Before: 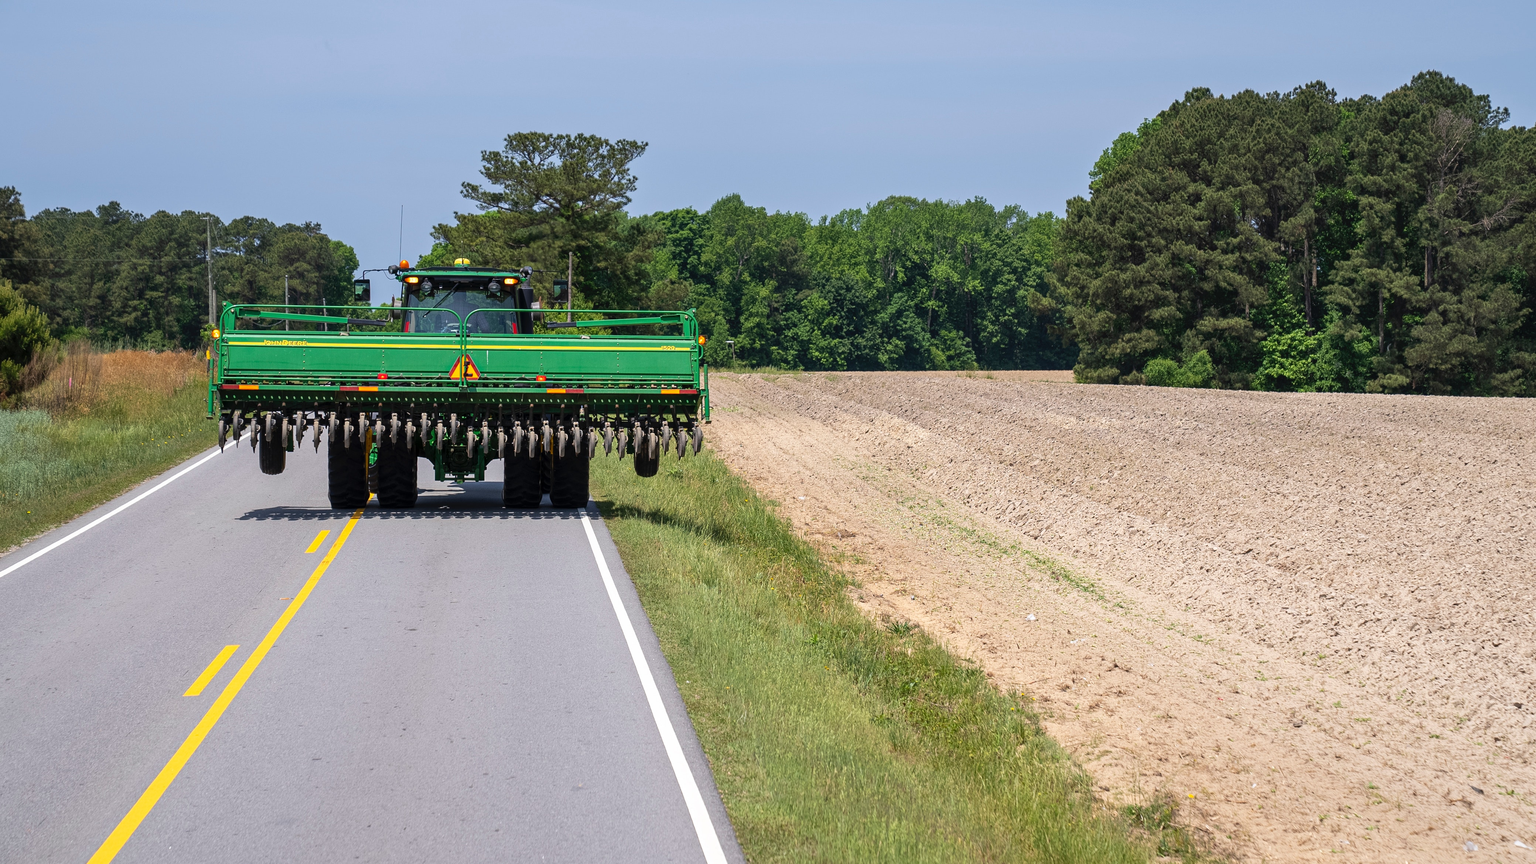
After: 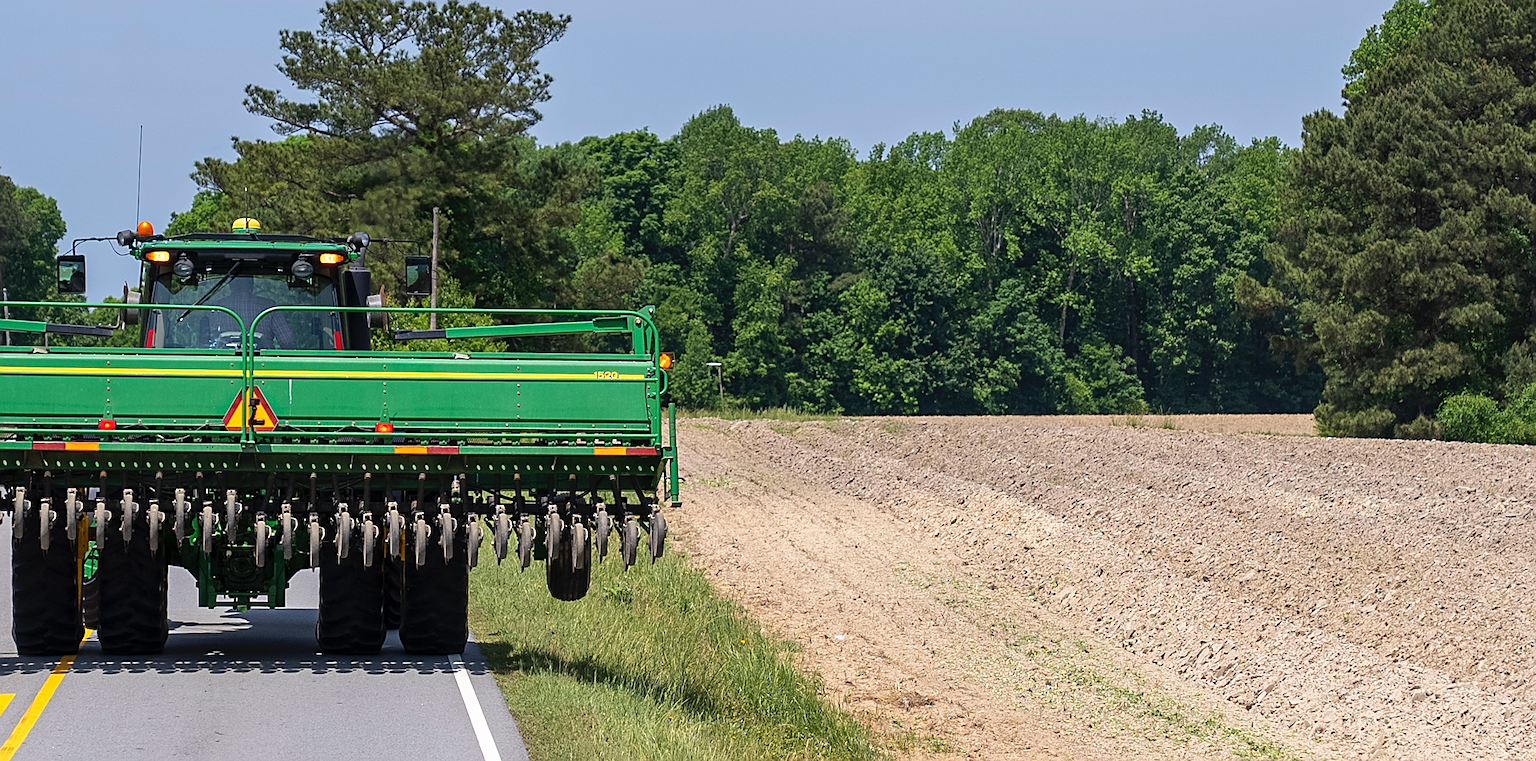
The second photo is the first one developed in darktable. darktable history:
crop: left 20.932%, top 15.471%, right 21.848%, bottom 34.081%
sharpen: on, module defaults
